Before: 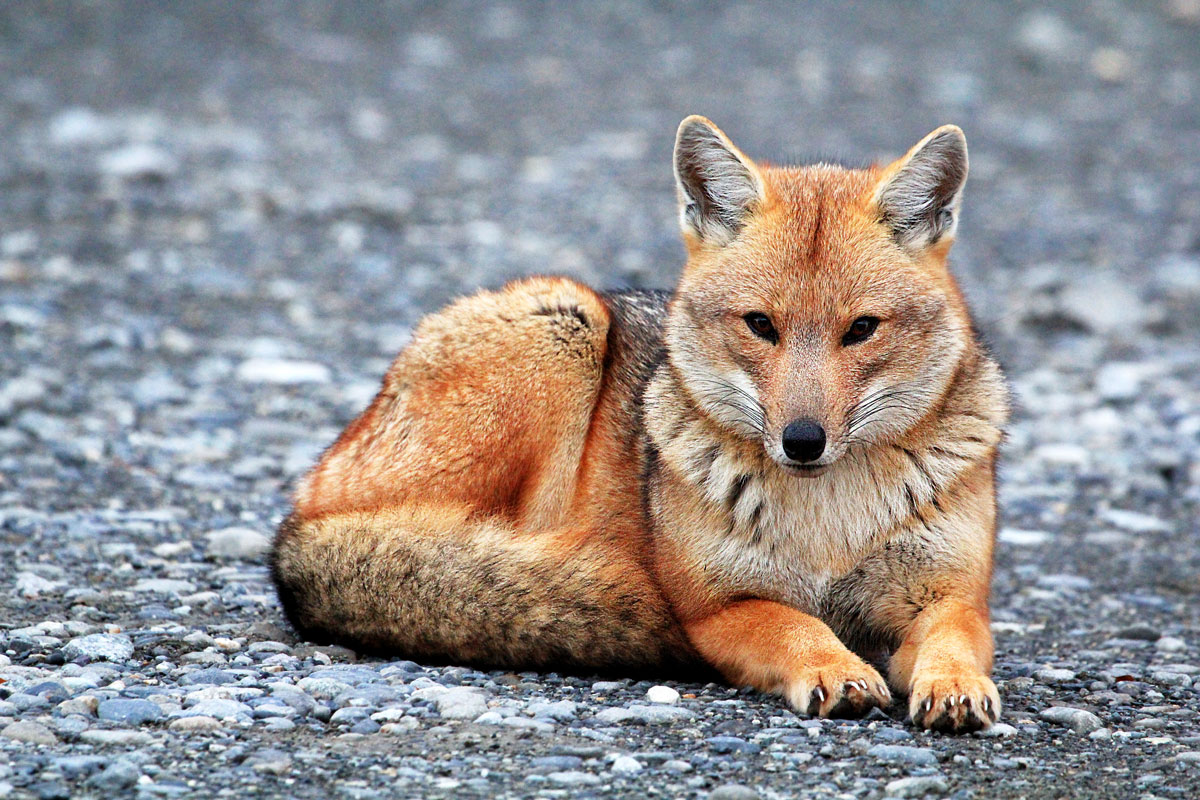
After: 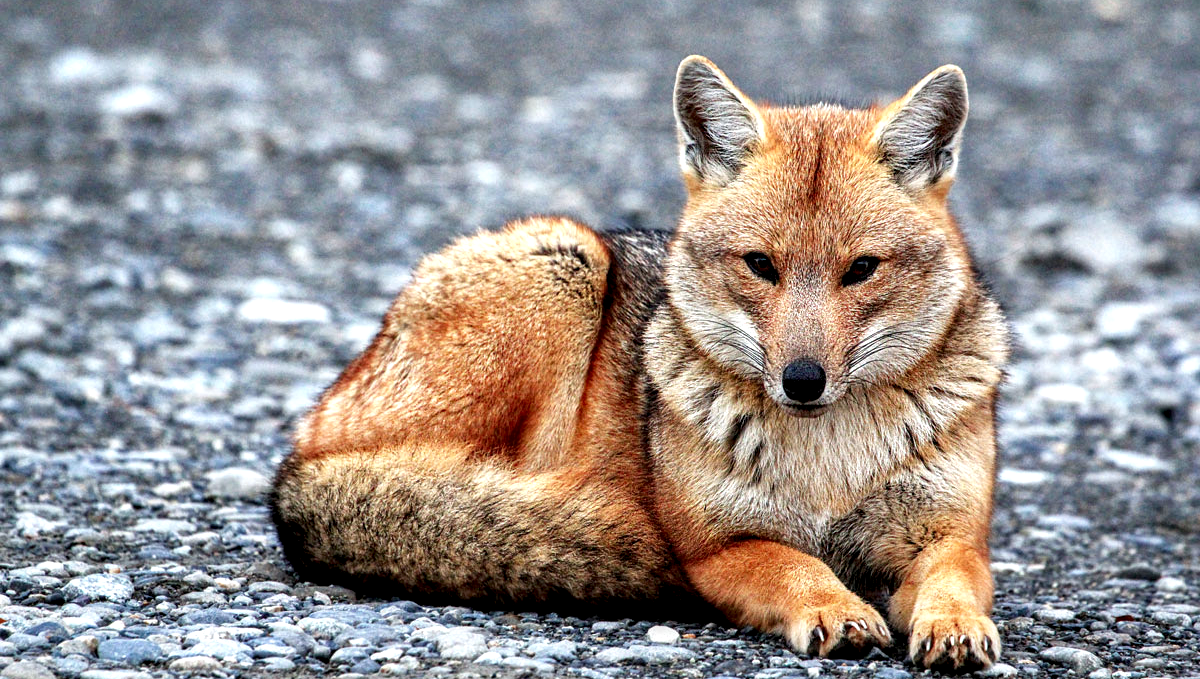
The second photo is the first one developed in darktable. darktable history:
local contrast: highlights 60%, shadows 62%, detail 160%
crop: top 7.594%, bottom 7.475%
